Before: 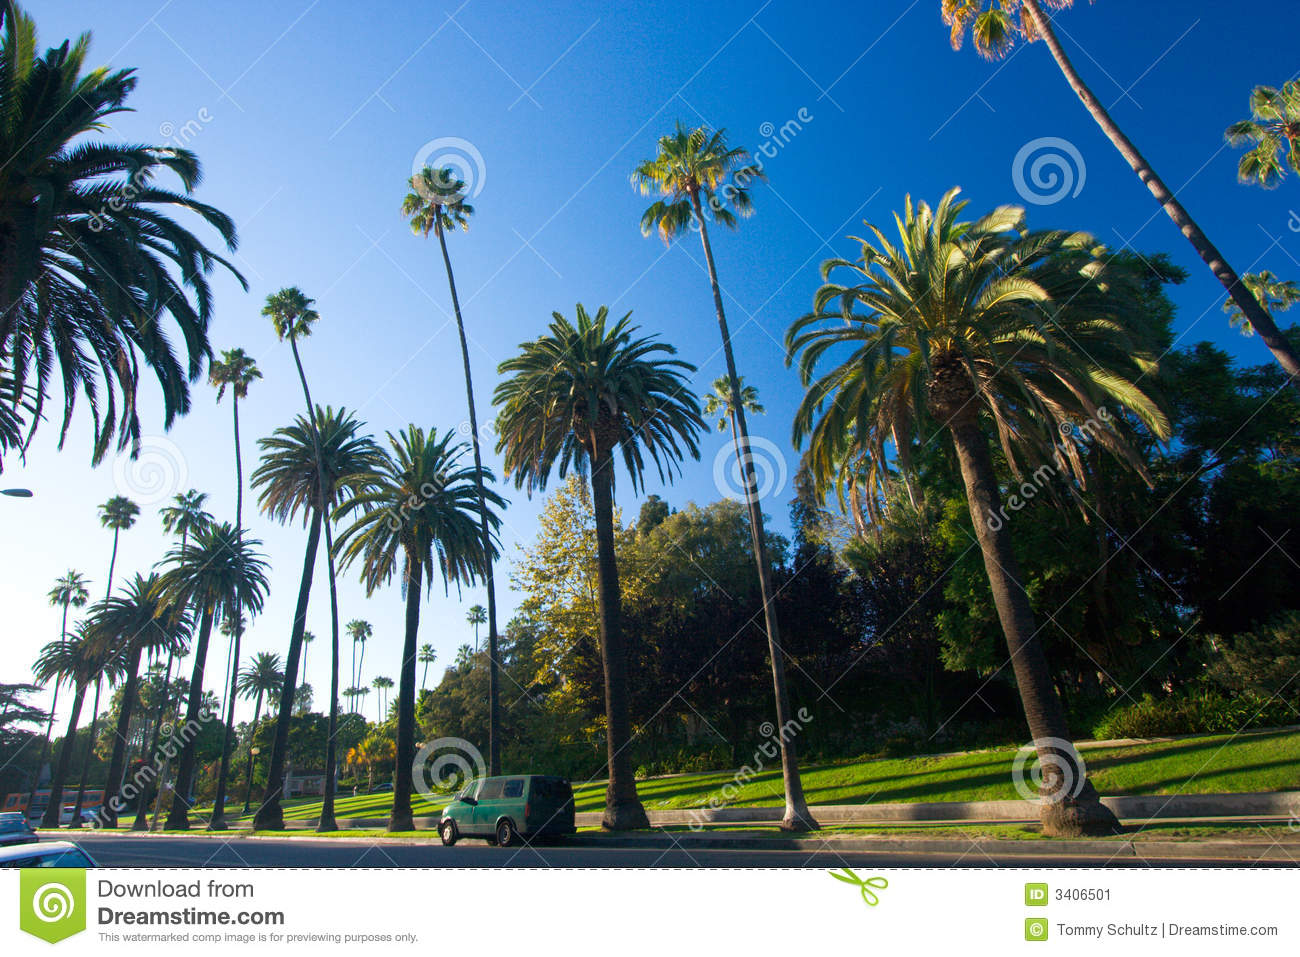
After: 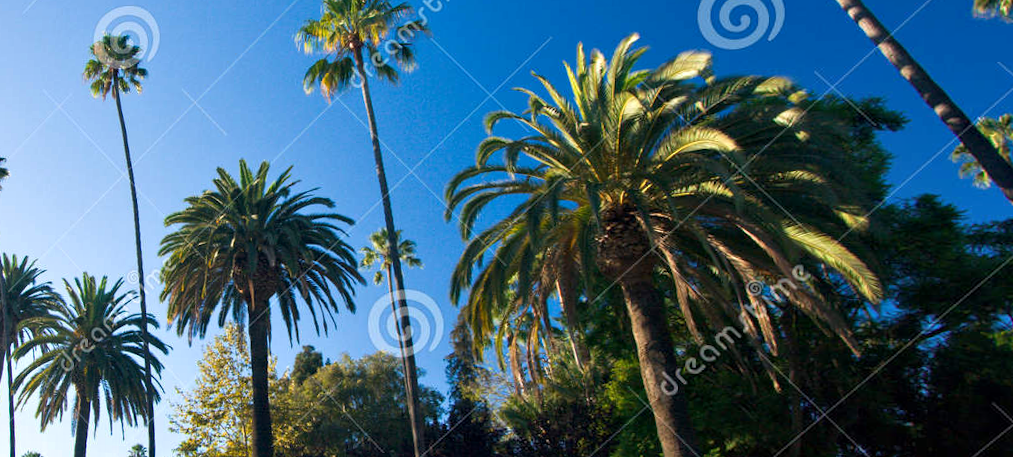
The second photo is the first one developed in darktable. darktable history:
contrast equalizer: octaves 7, y [[0.6 ×6], [0.55 ×6], [0 ×6], [0 ×6], [0 ×6]], mix 0.29
rotate and perspective: rotation 1.69°, lens shift (vertical) -0.023, lens shift (horizontal) -0.291, crop left 0.025, crop right 0.988, crop top 0.092, crop bottom 0.842
crop: left 18.38%, top 11.092%, right 2.134%, bottom 33.217%
